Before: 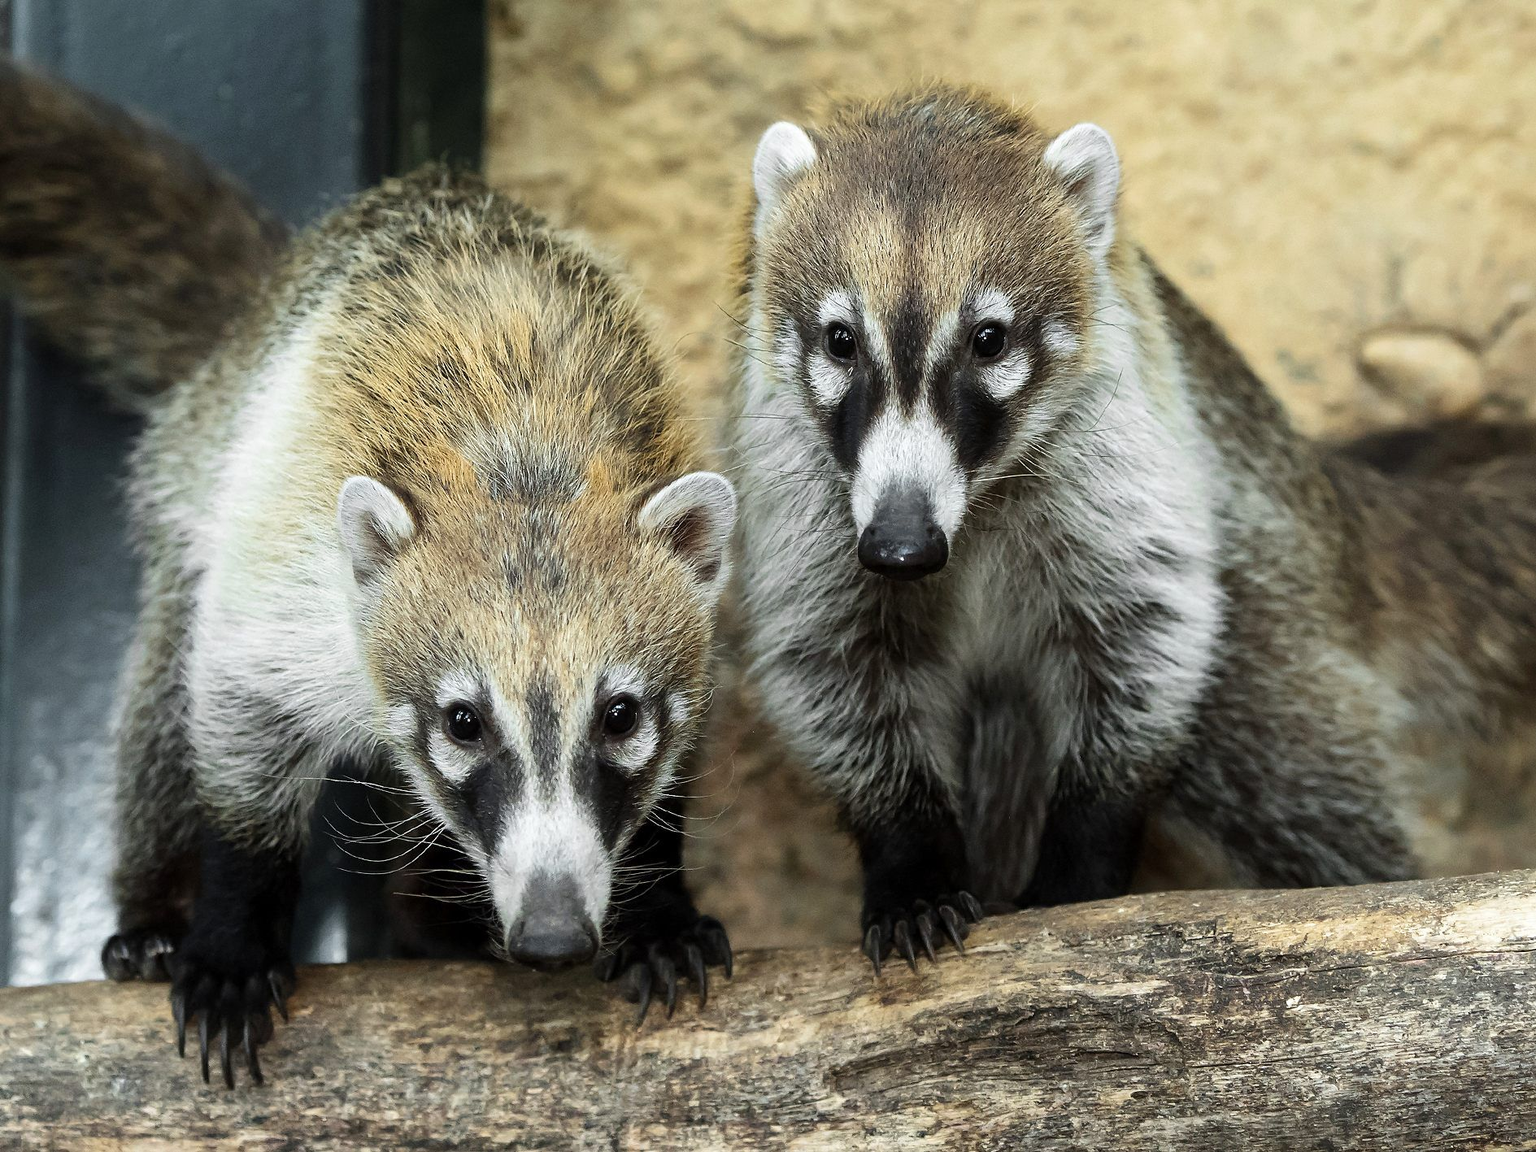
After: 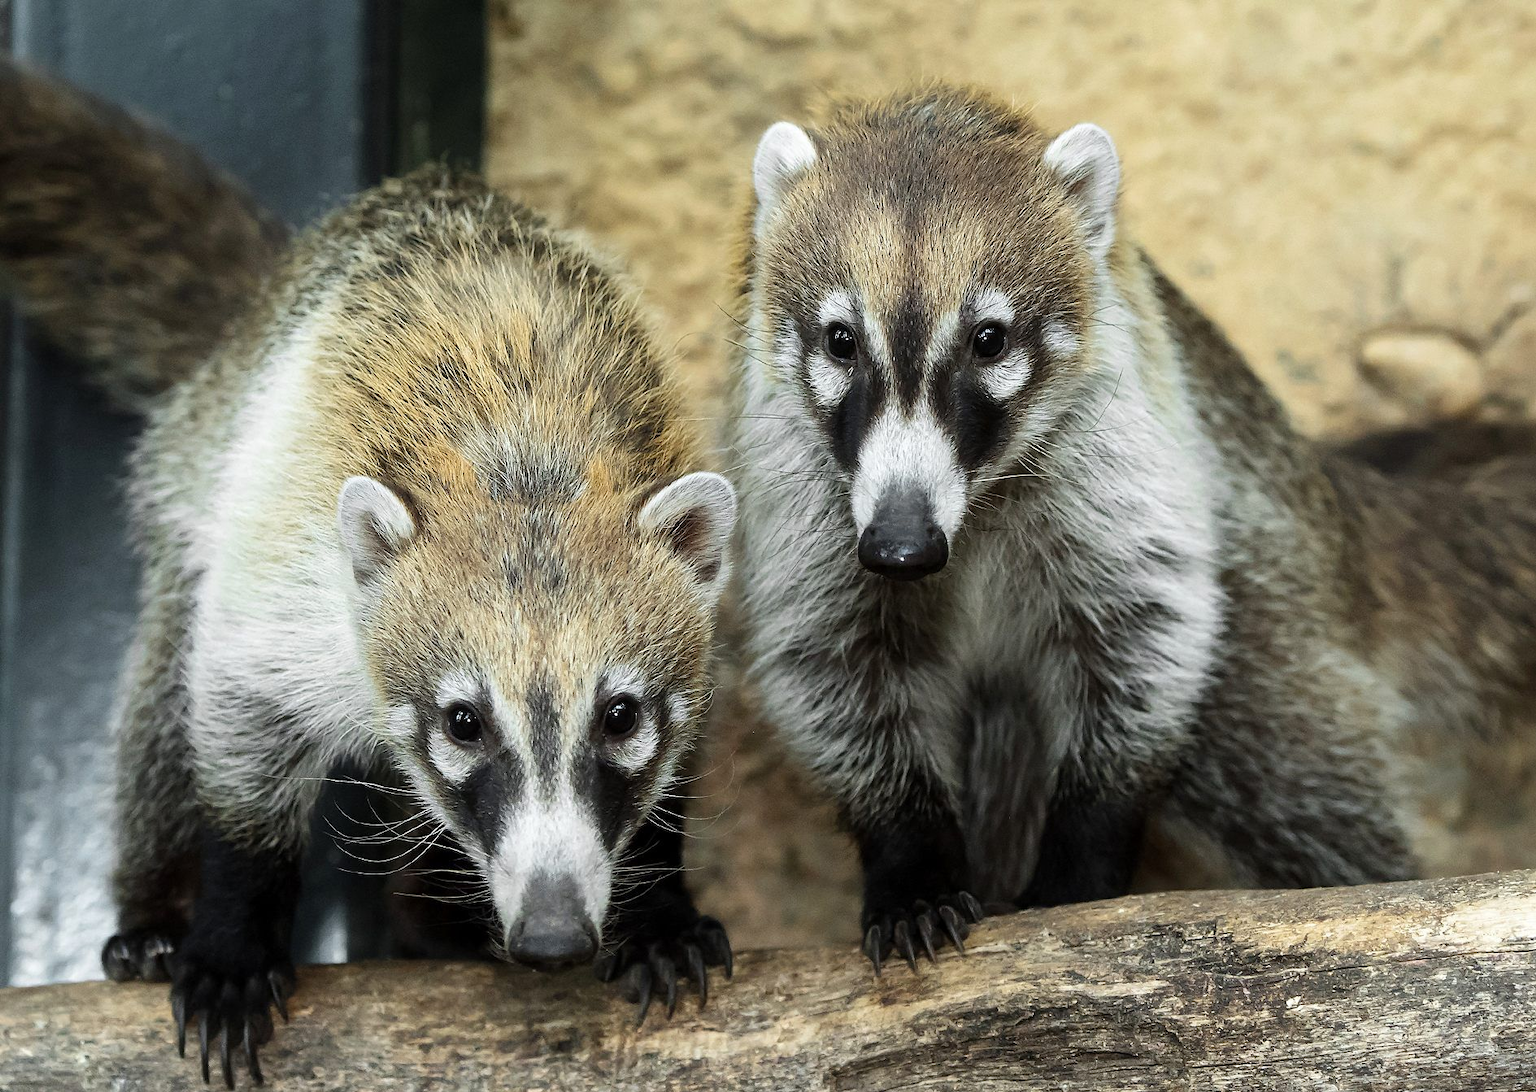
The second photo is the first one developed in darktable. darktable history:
crop and rotate: top 0.008%, bottom 5.124%
